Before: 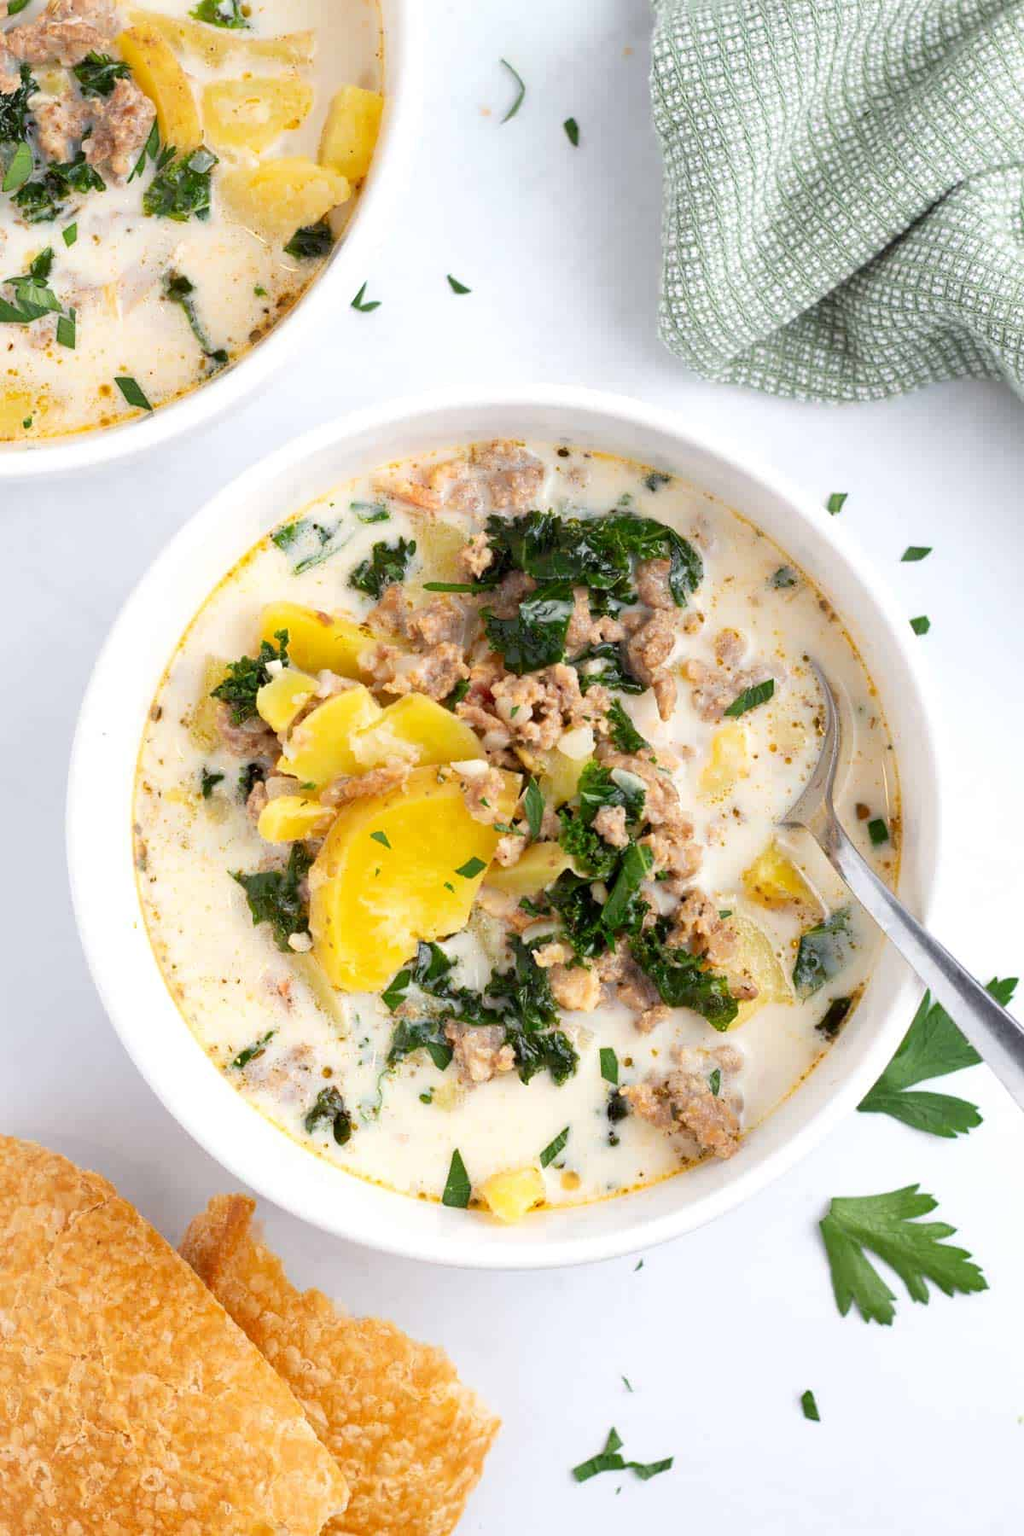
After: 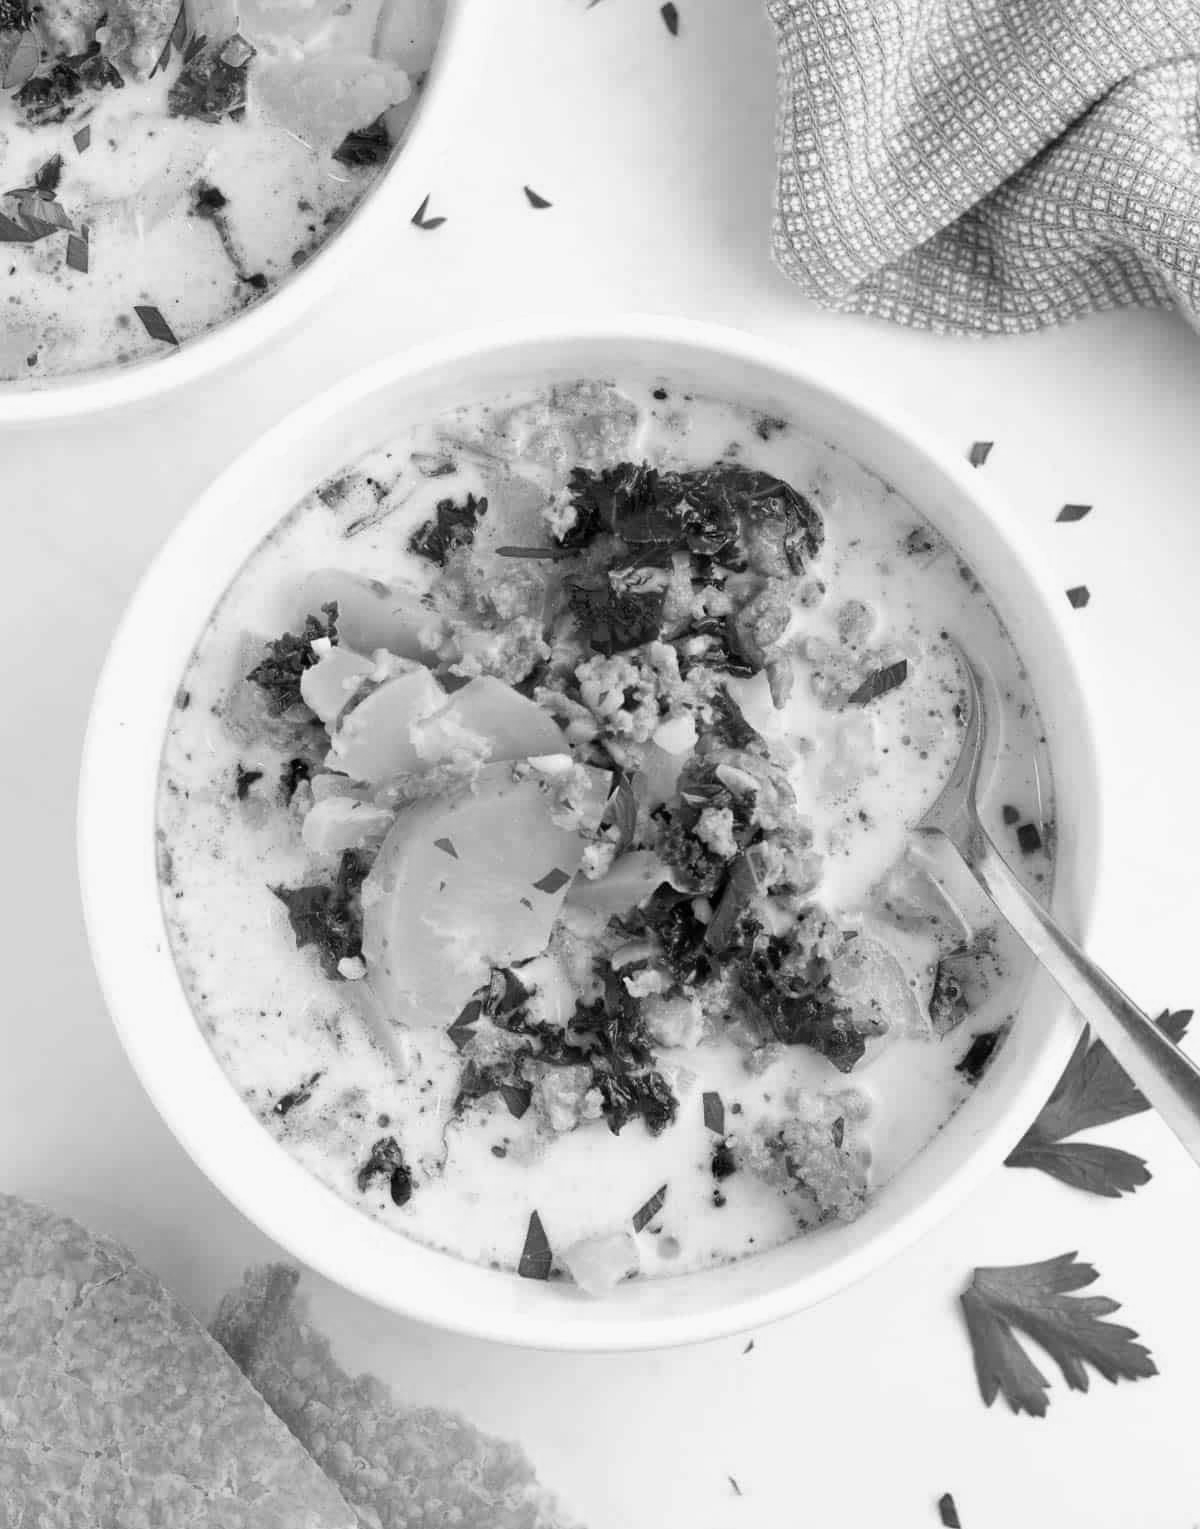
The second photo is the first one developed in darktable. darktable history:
color calibration: output gray [0.267, 0.423, 0.261, 0], illuminant as shot in camera, x 0.358, y 0.373, temperature 4628.91 K
crop: top 7.576%, bottom 7.466%
